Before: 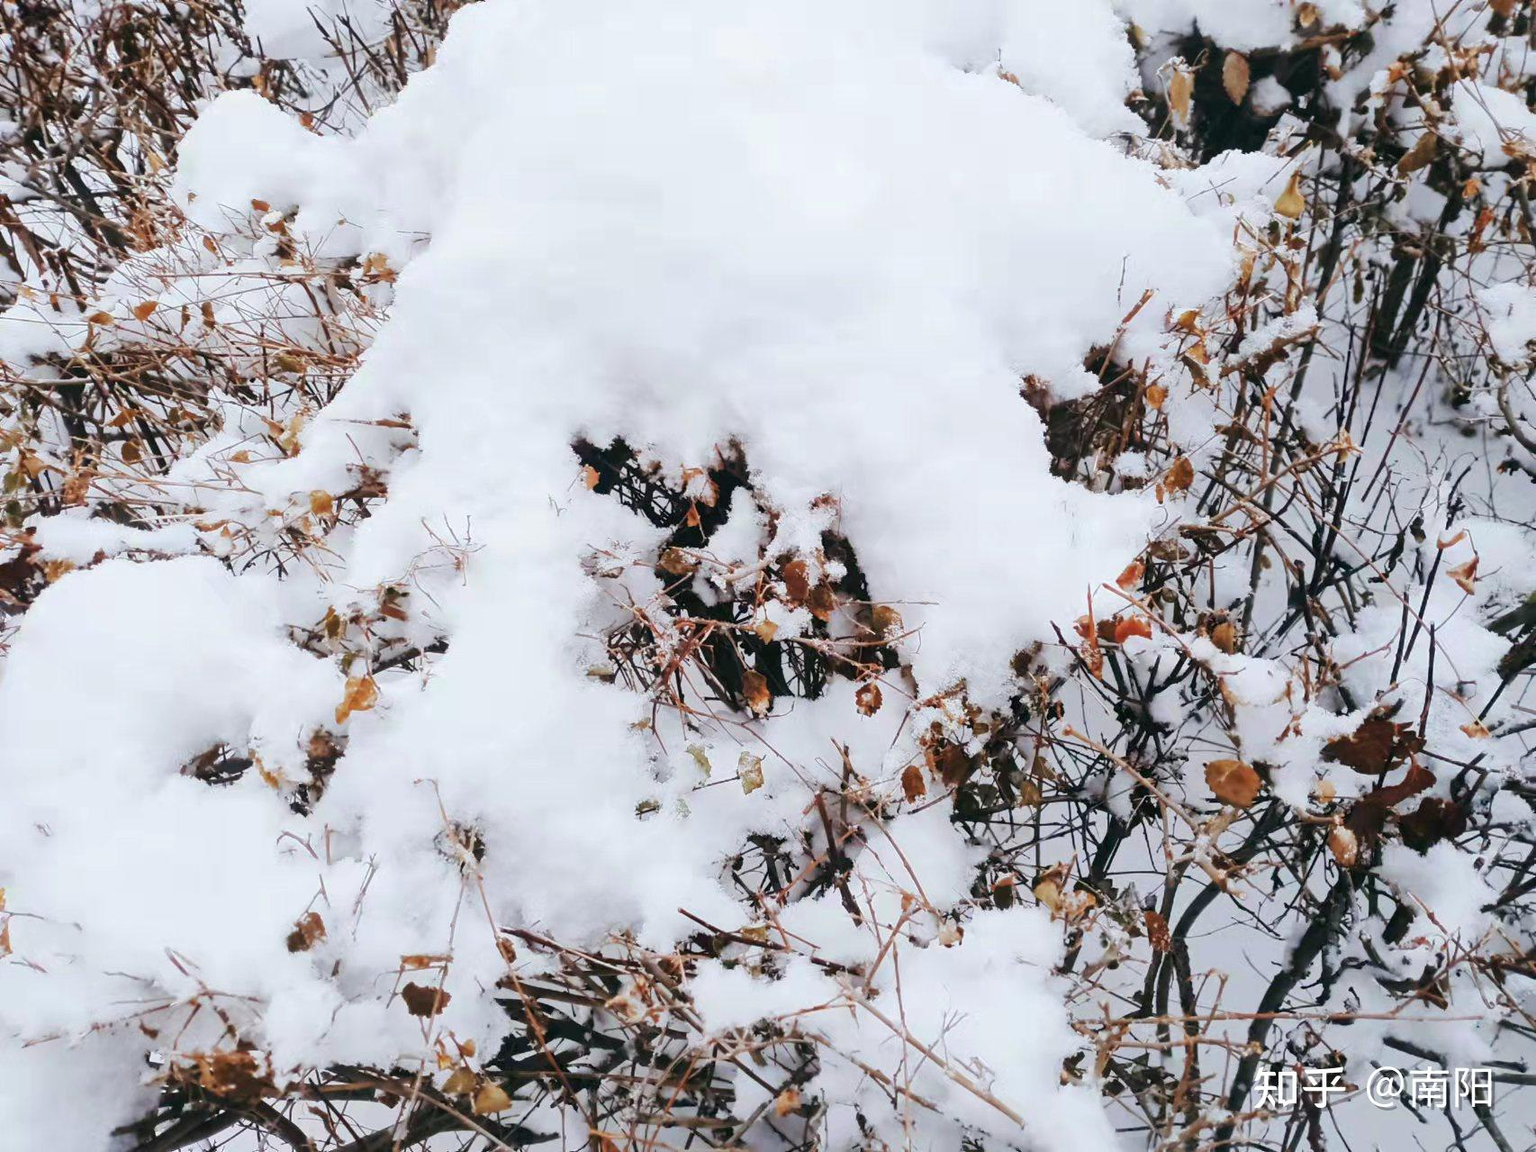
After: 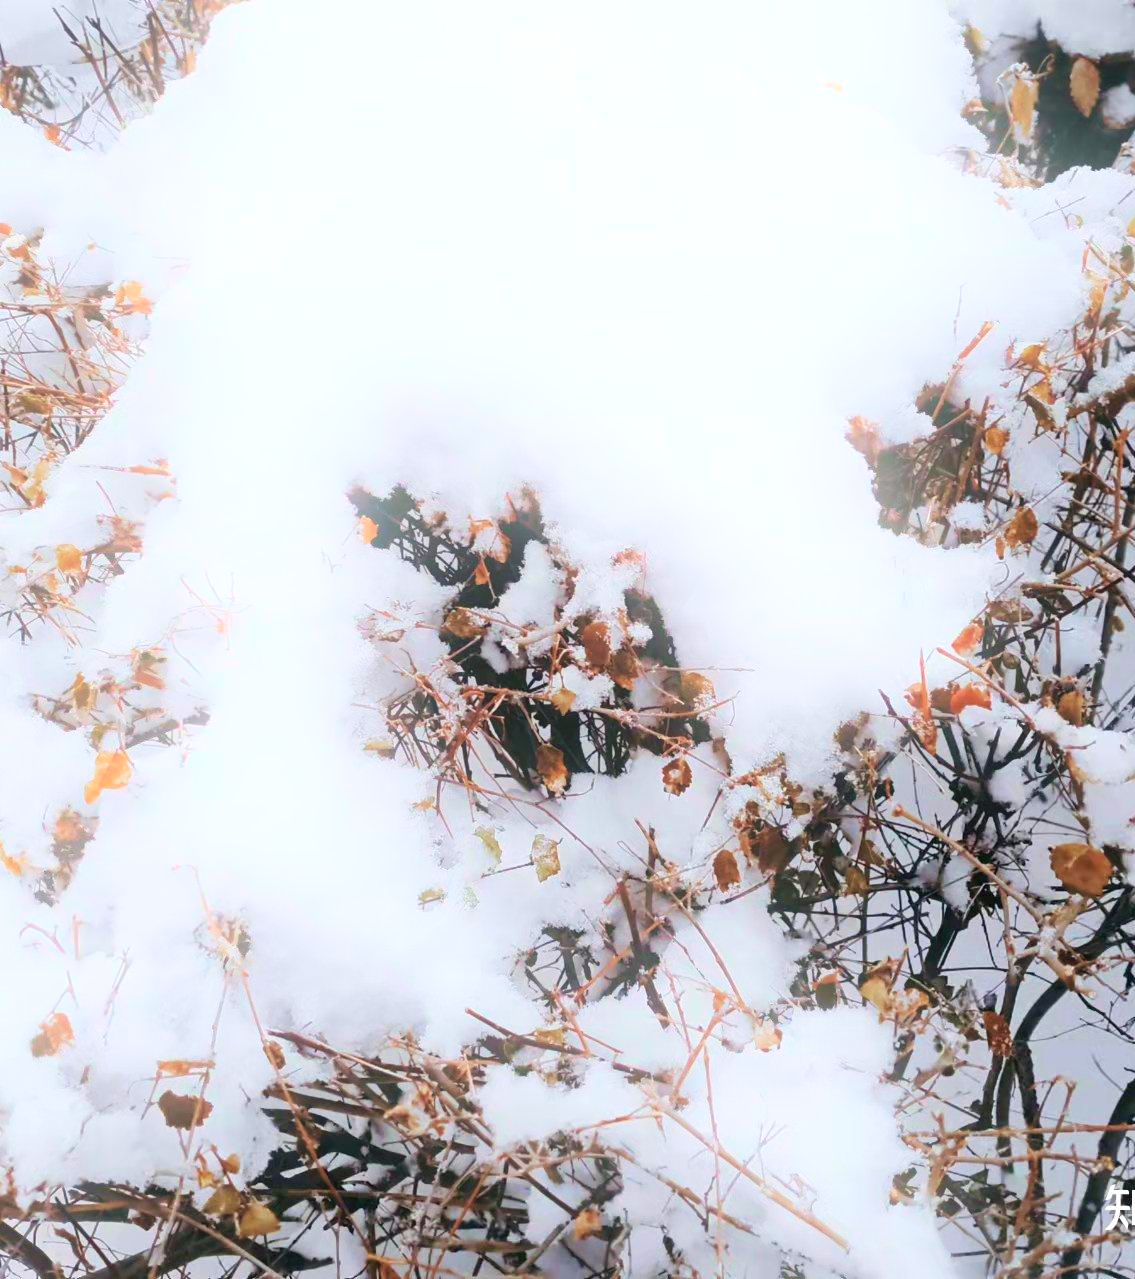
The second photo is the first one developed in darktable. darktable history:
velvia: on, module defaults
bloom: size 16%, threshold 98%, strength 20%
crop: left 16.899%, right 16.556%
